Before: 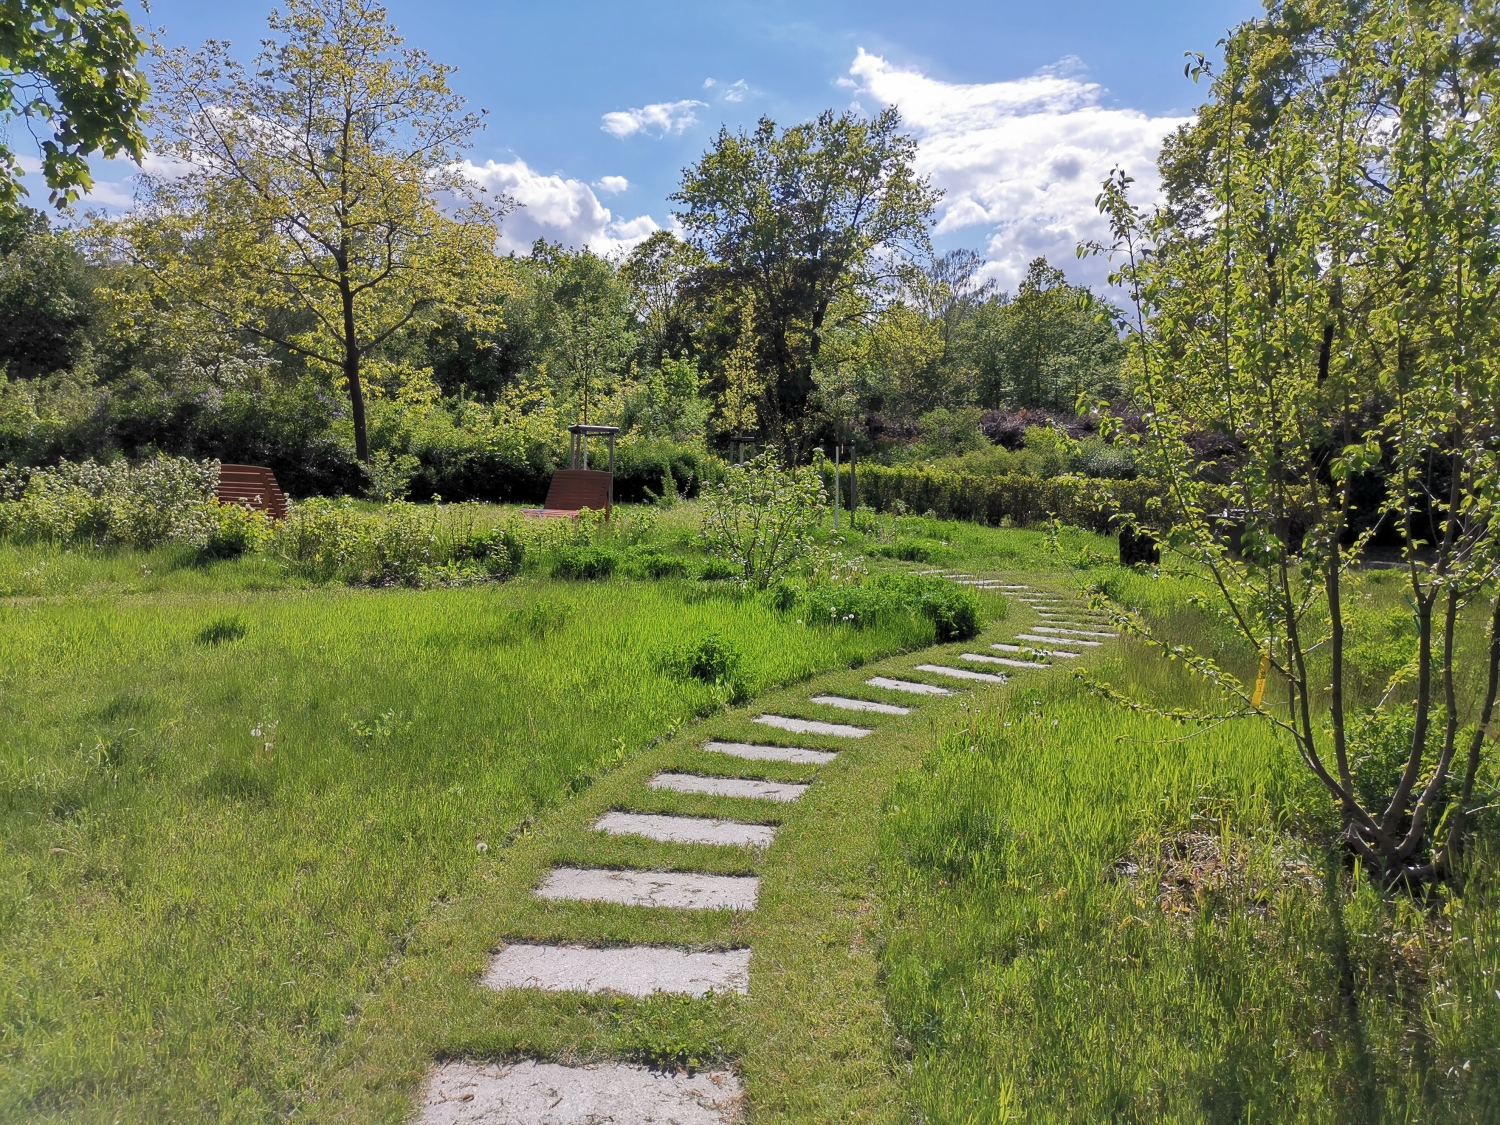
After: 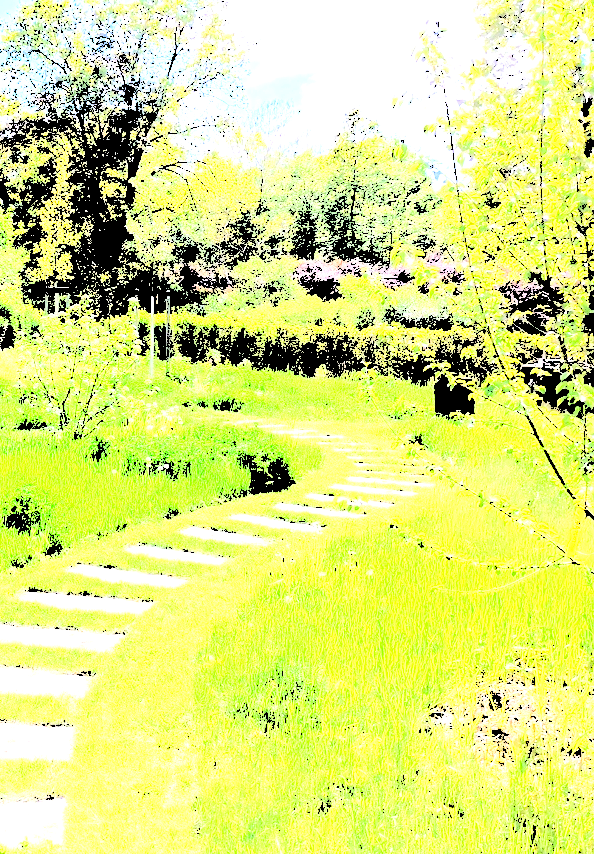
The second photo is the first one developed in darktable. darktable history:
levels: levels [0.246, 0.246, 0.506]
white balance: emerald 1
crop: left 45.721%, top 13.393%, right 14.118%, bottom 10.01%
rgb levels: levels [[0.027, 0.429, 0.996], [0, 0.5, 1], [0, 0.5, 1]]
